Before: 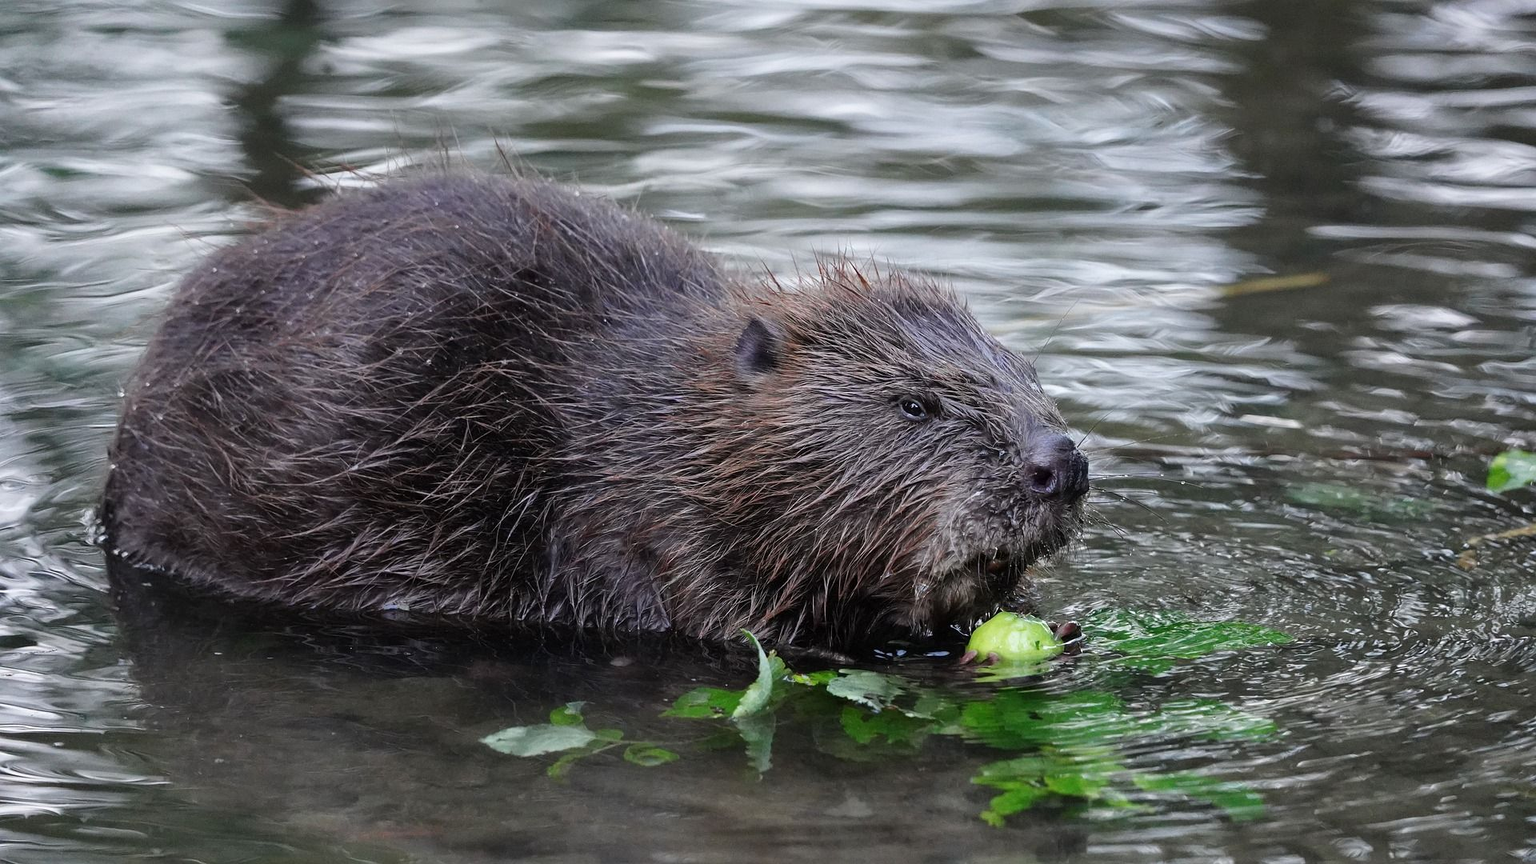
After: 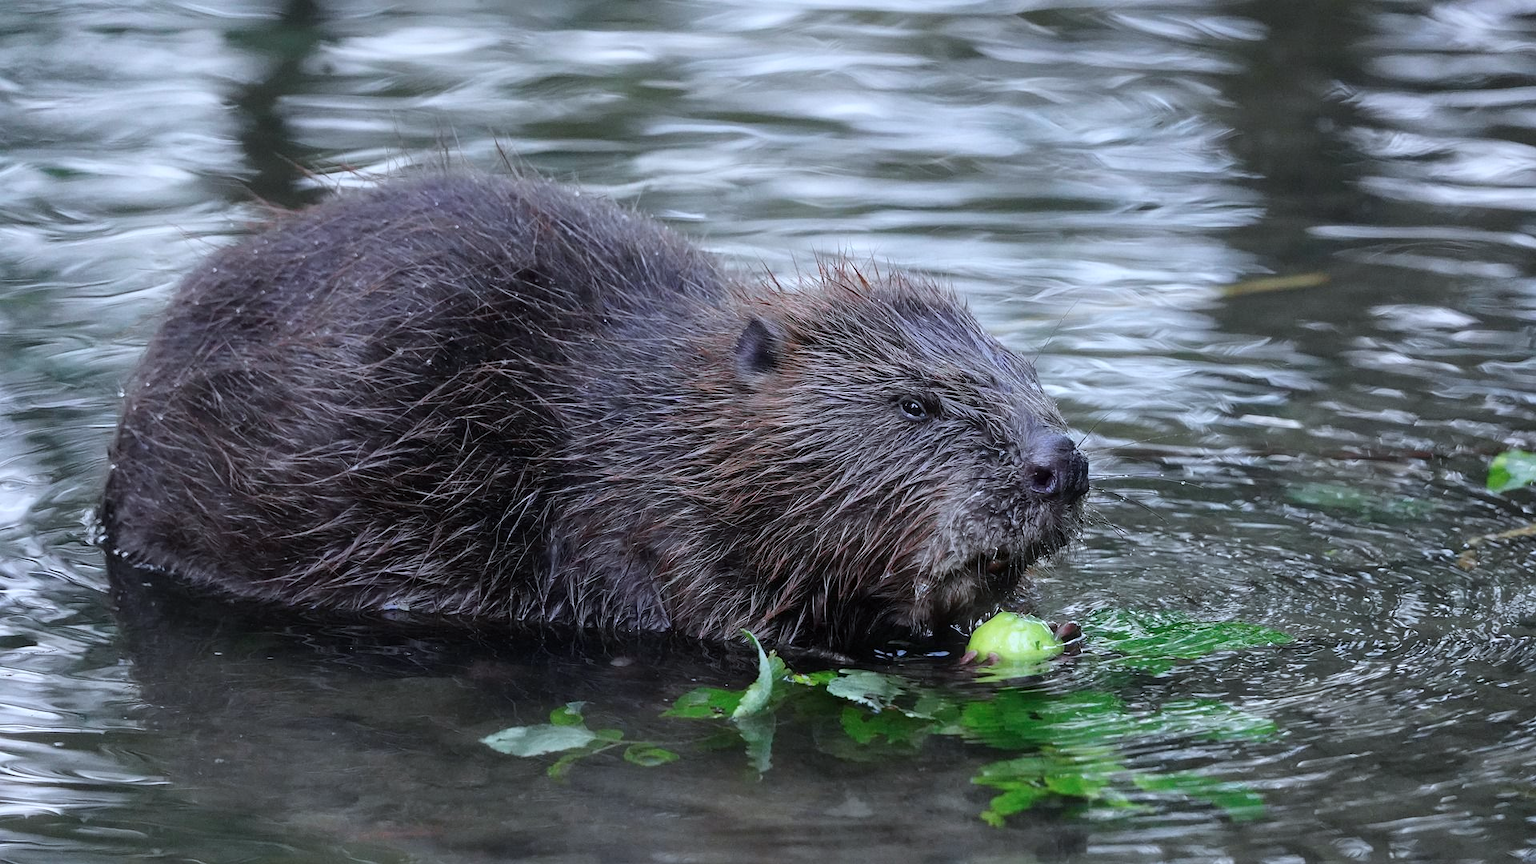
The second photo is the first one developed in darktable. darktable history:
bloom: size 5%, threshold 95%, strength 15%
color calibration: x 0.367, y 0.379, temperature 4395.86 K
